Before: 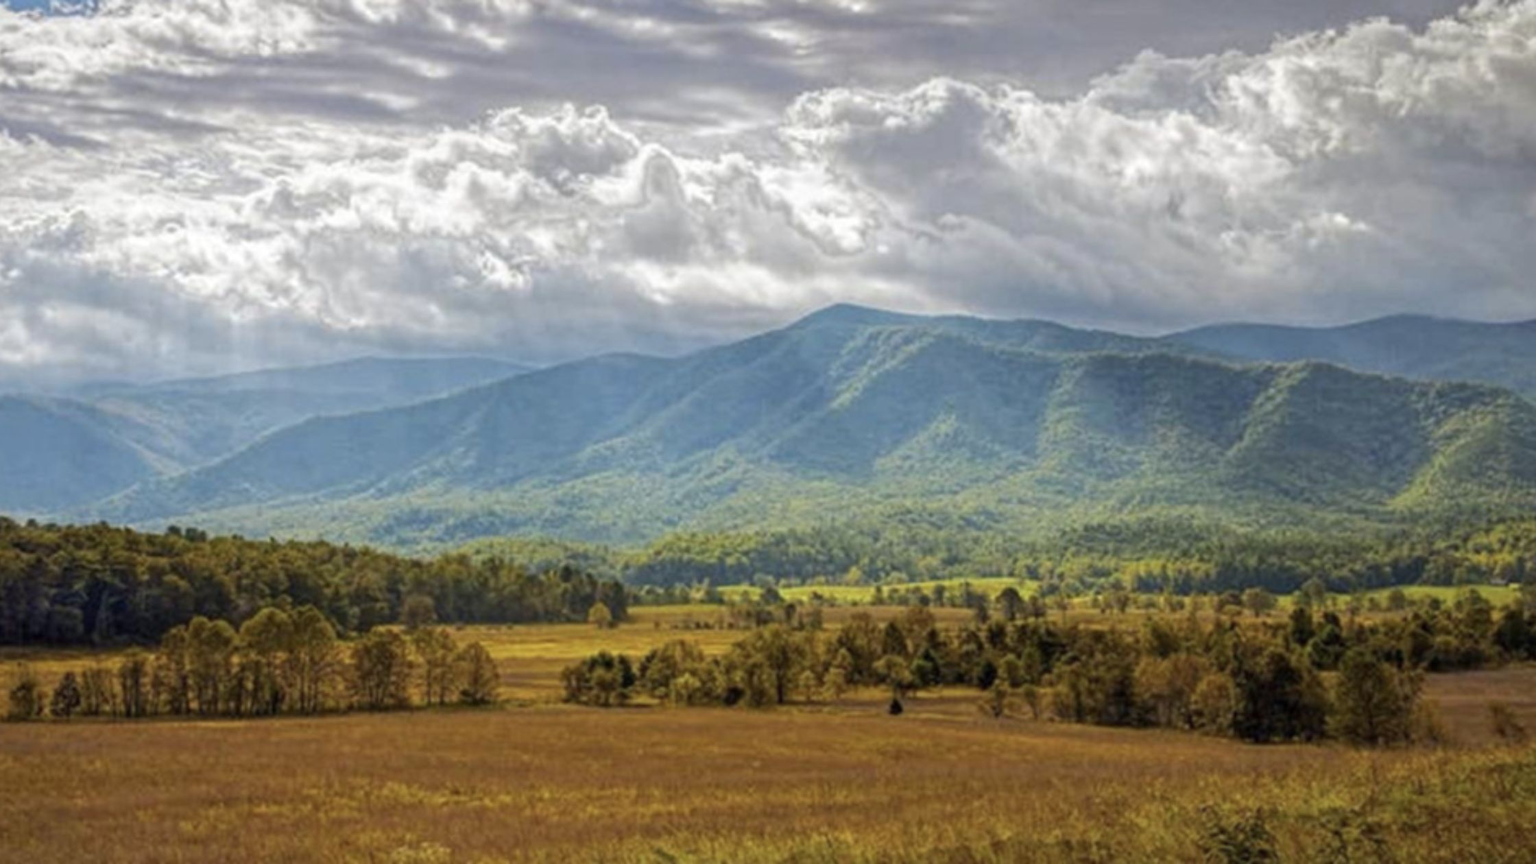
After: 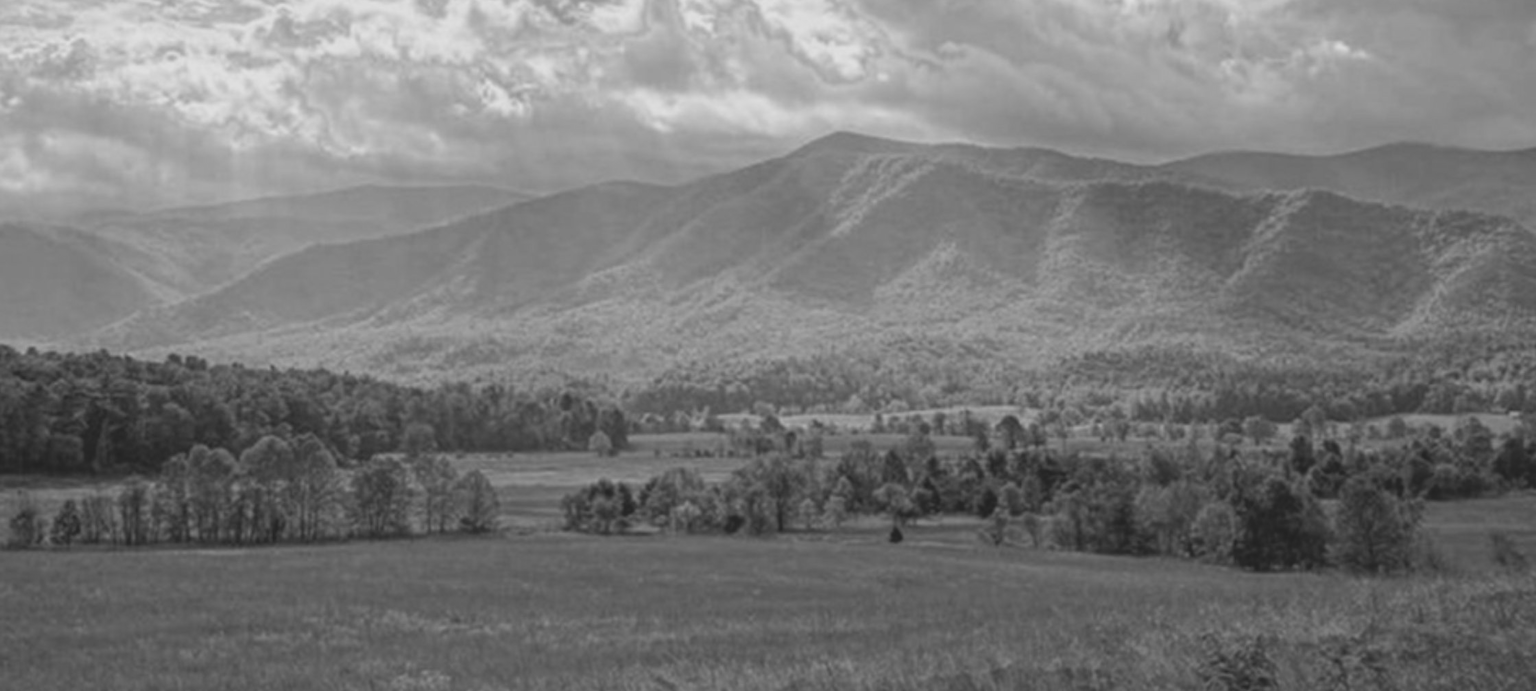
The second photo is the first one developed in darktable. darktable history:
contrast brightness saturation: contrast -0.26, saturation -0.43
monochrome: a 0, b 0, size 0.5, highlights 0.57
color balance rgb: linear chroma grading › global chroma 10%, perceptual saturation grading › global saturation 5%, perceptual brilliance grading › global brilliance 4%, global vibrance 7%, saturation formula JzAzBz (2021)
crop and rotate: top 19.998%
